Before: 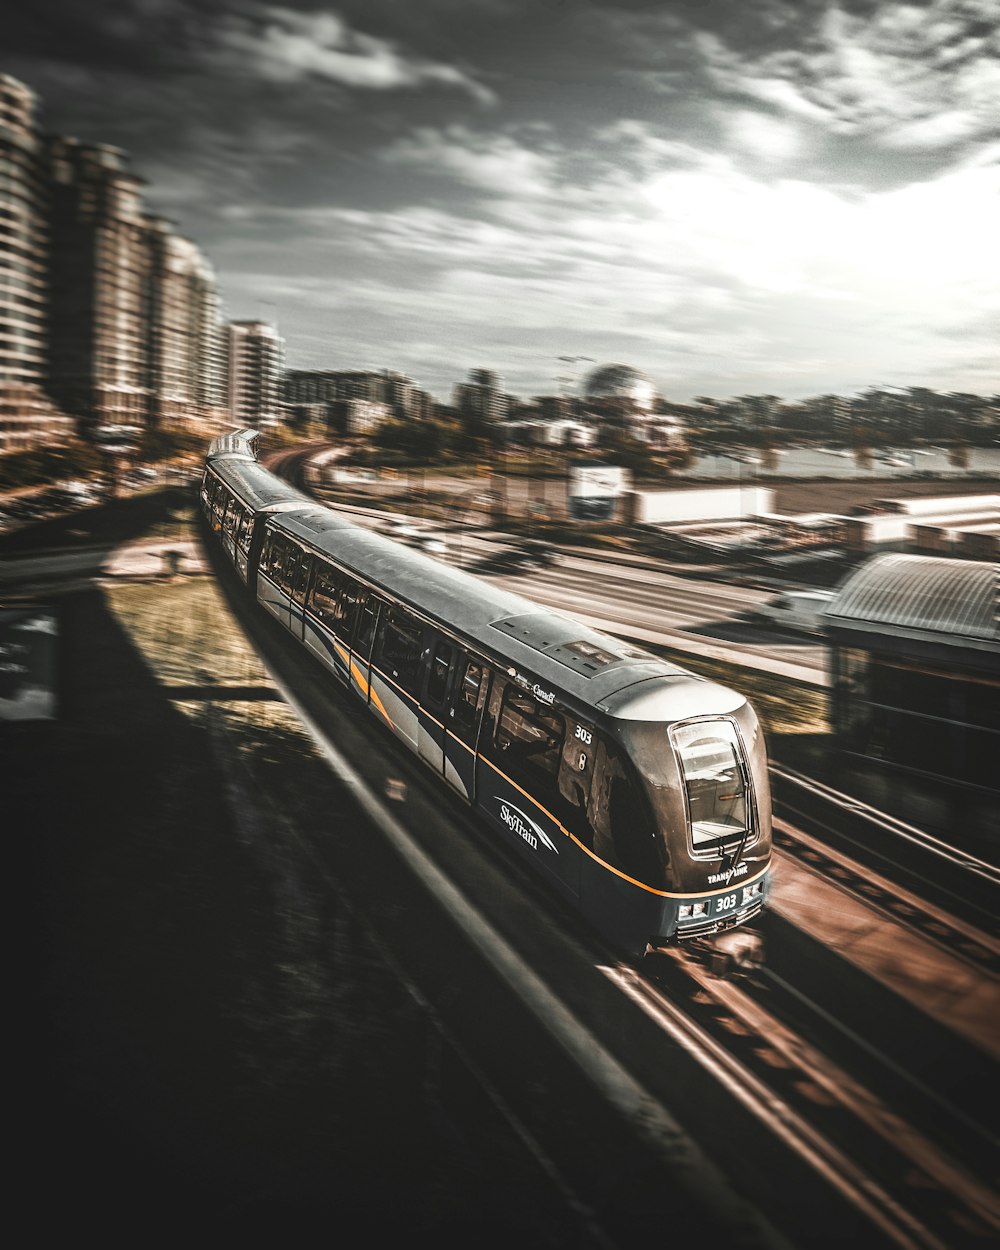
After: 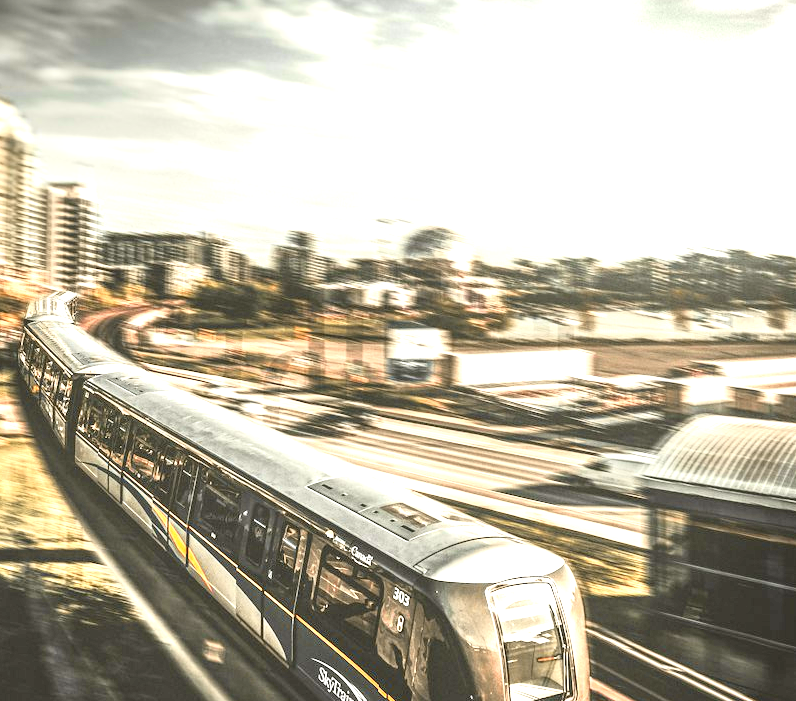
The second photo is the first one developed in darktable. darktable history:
local contrast: detail 130%
exposure: black level correction 0.001, exposure 1.398 EV, compensate exposure bias true, compensate highlight preservation false
tone curve: curves: ch0 [(0, 0.021) (0.049, 0.044) (0.152, 0.14) (0.328, 0.377) (0.473, 0.543) (0.641, 0.705) (0.85, 0.894) (1, 0.969)]; ch1 [(0, 0) (0.302, 0.331) (0.433, 0.432) (0.472, 0.47) (0.502, 0.503) (0.527, 0.521) (0.564, 0.58) (0.614, 0.626) (0.677, 0.701) (0.859, 0.885) (1, 1)]; ch2 [(0, 0) (0.33, 0.301) (0.447, 0.44) (0.487, 0.496) (0.502, 0.516) (0.535, 0.563) (0.565, 0.593) (0.608, 0.638) (1, 1)], color space Lab, independent channels, preserve colors none
crop: left 18.256%, top 11.098%, right 2.047%, bottom 32.756%
